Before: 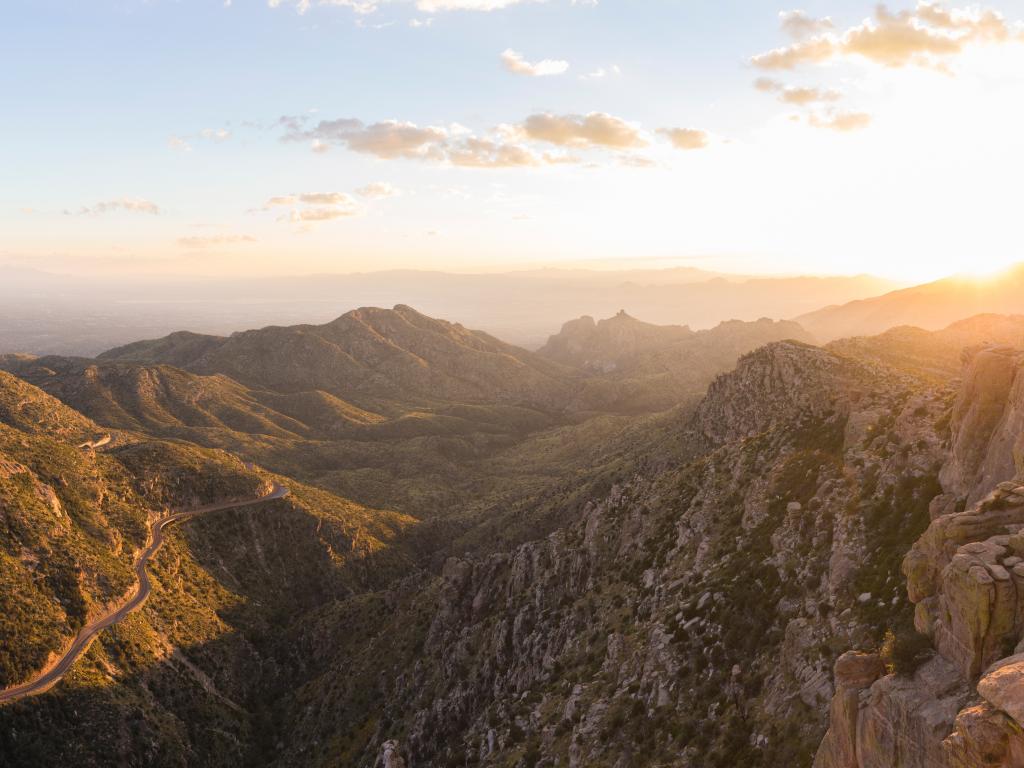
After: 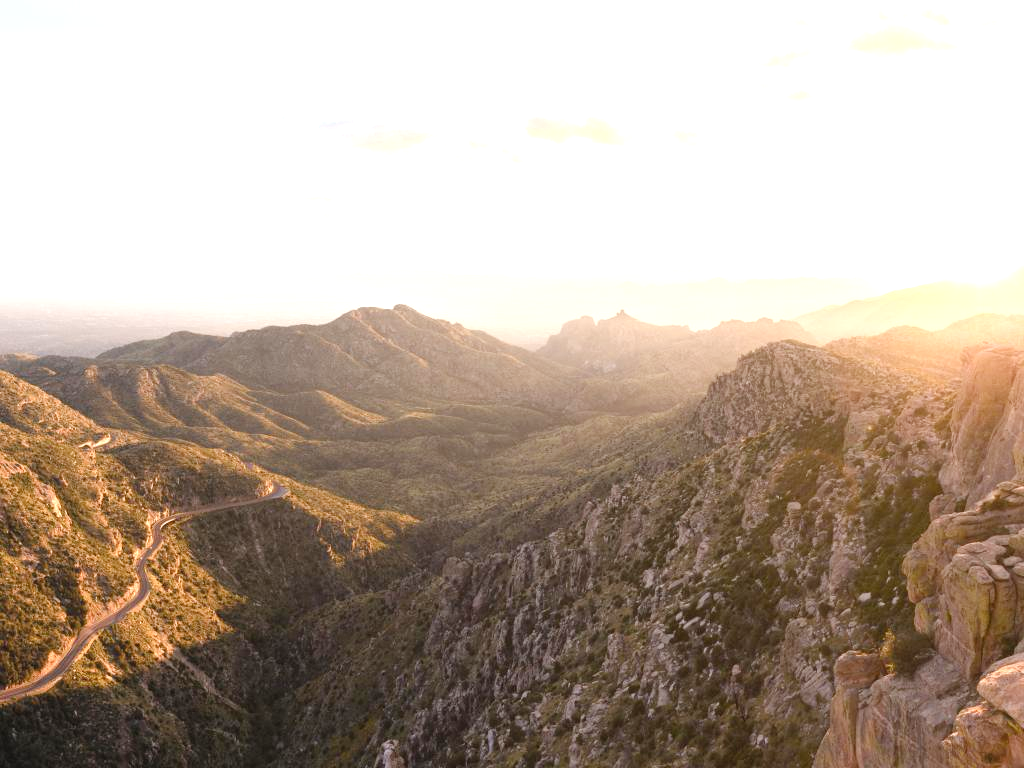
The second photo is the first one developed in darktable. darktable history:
tone curve: curves: ch0 [(0, 0) (0.541, 0.628) (0.906, 0.997)], color space Lab, independent channels, preserve colors none
exposure: black level correction 0, exposure 0.5 EV, compensate highlight preservation false
color balance rgb: perceptual saturation grading › global saturation 0.071%, perceptual saturation grading › highlights -31.17%, perceptual saturation grading › mid-tones 5.178%, perceptual saturation grading › shadows 17.71%, global vibrance 20%
